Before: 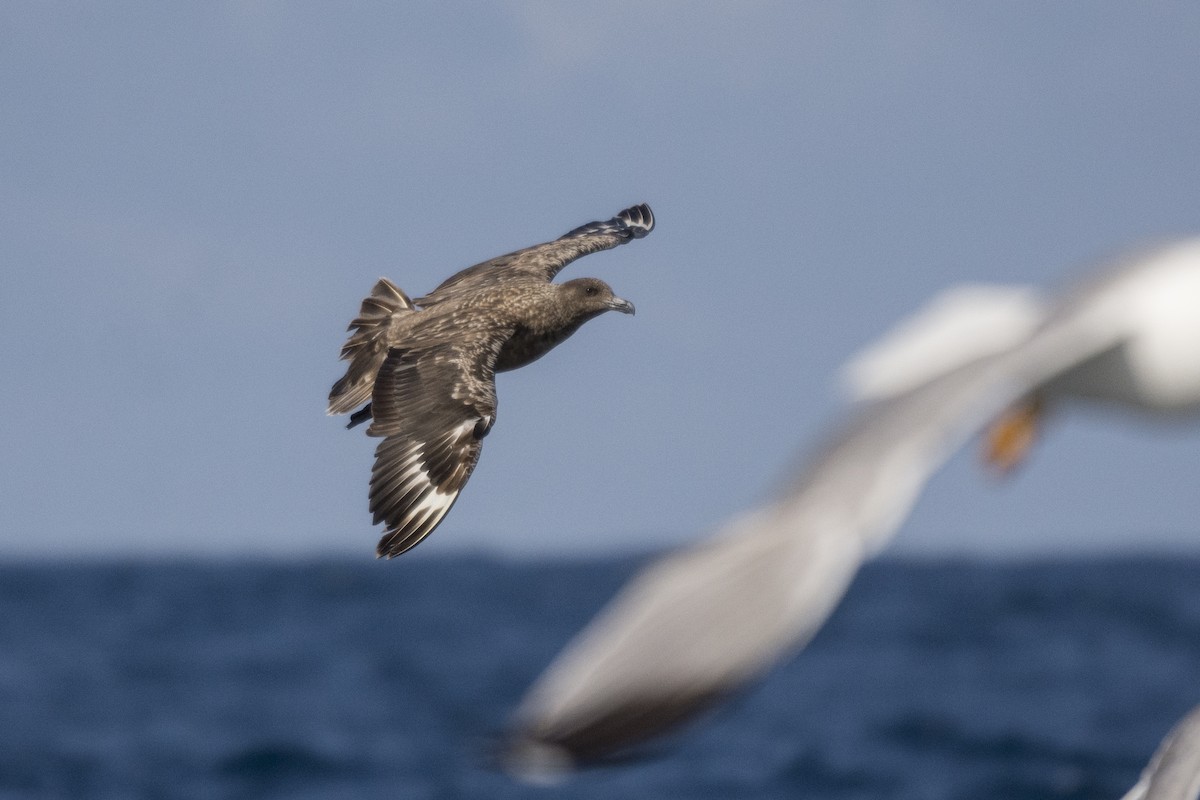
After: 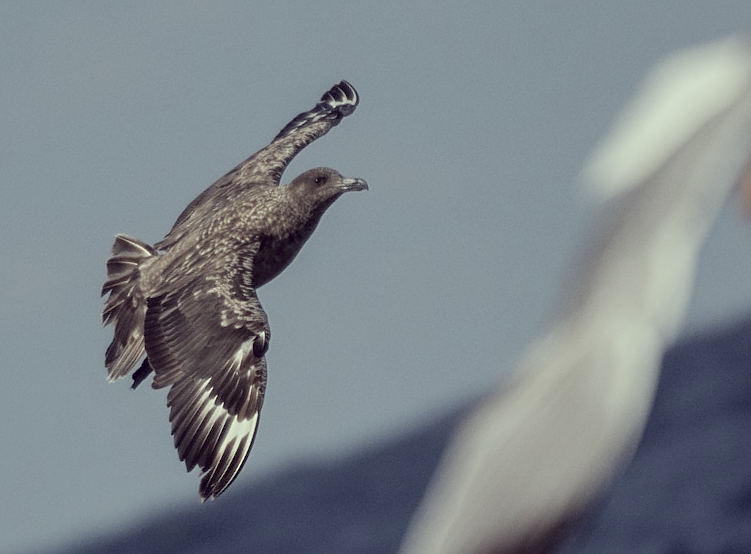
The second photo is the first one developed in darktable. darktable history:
shadows and highlights: shadows -20.33, white point adjustment -1.98, highlights -35.11
crop and rotate: angle 18.68°, left 6.825%, right 3.805%, bottom 1.112%
sharpen: on, module defaults
color correction: highlights a* -20.88, highlights b* 20.81, shadows a* 19.58, shadows b* -20.24, saturation 0.46
